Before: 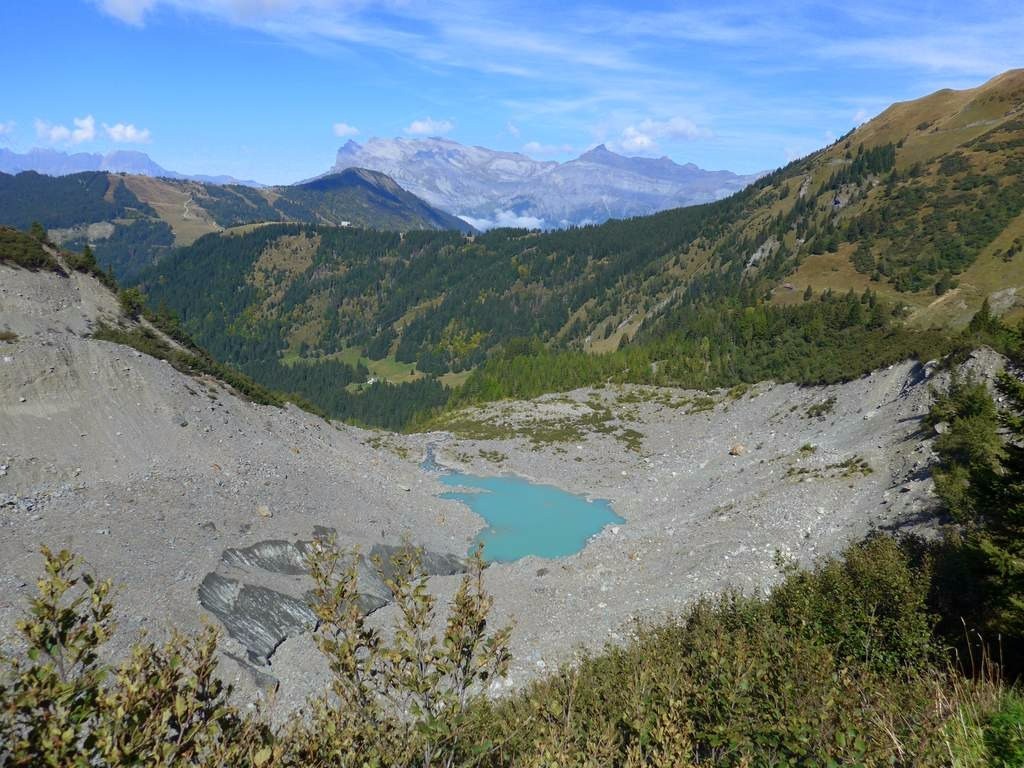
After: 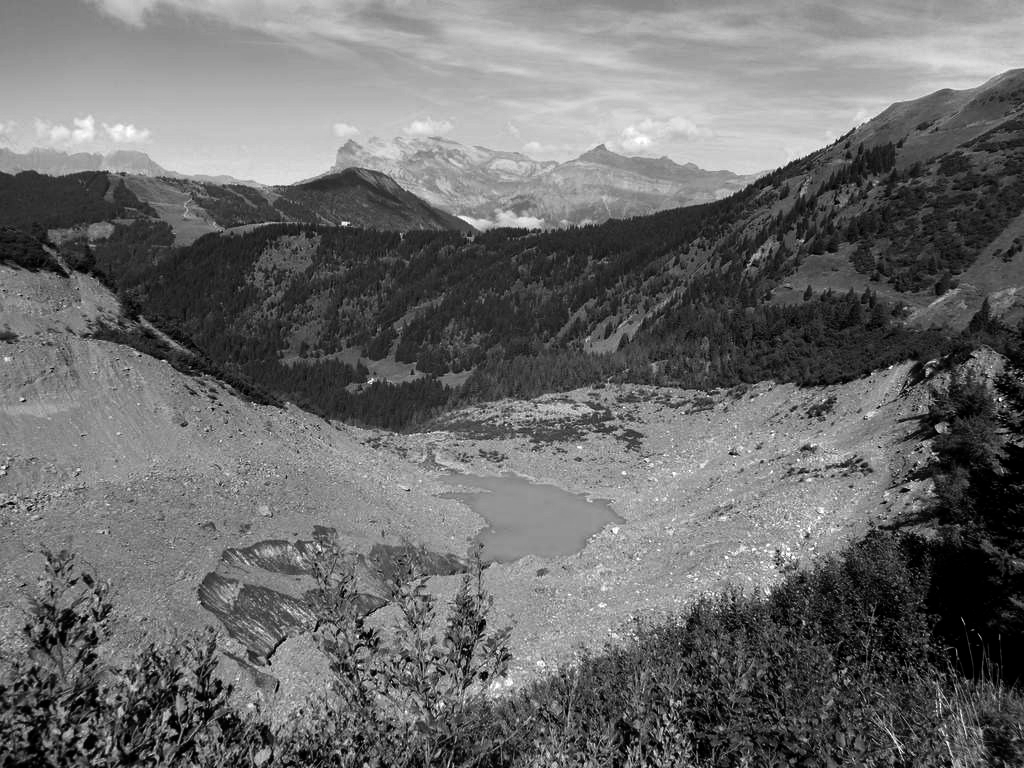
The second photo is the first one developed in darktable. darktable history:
monochrome: a 30.25, b 92.03
shadows and highlights: shadows -12.5, white point adjustment 4, highlights 28.33
color balance: mode lift, gamma, gain (sRGB), lift [1.014, 0.966, 0.918, 0.87], gamma [0.86, 0.734, 0.918, 0.976], gain [1.063, 1.13, 1.063, 0.86]
